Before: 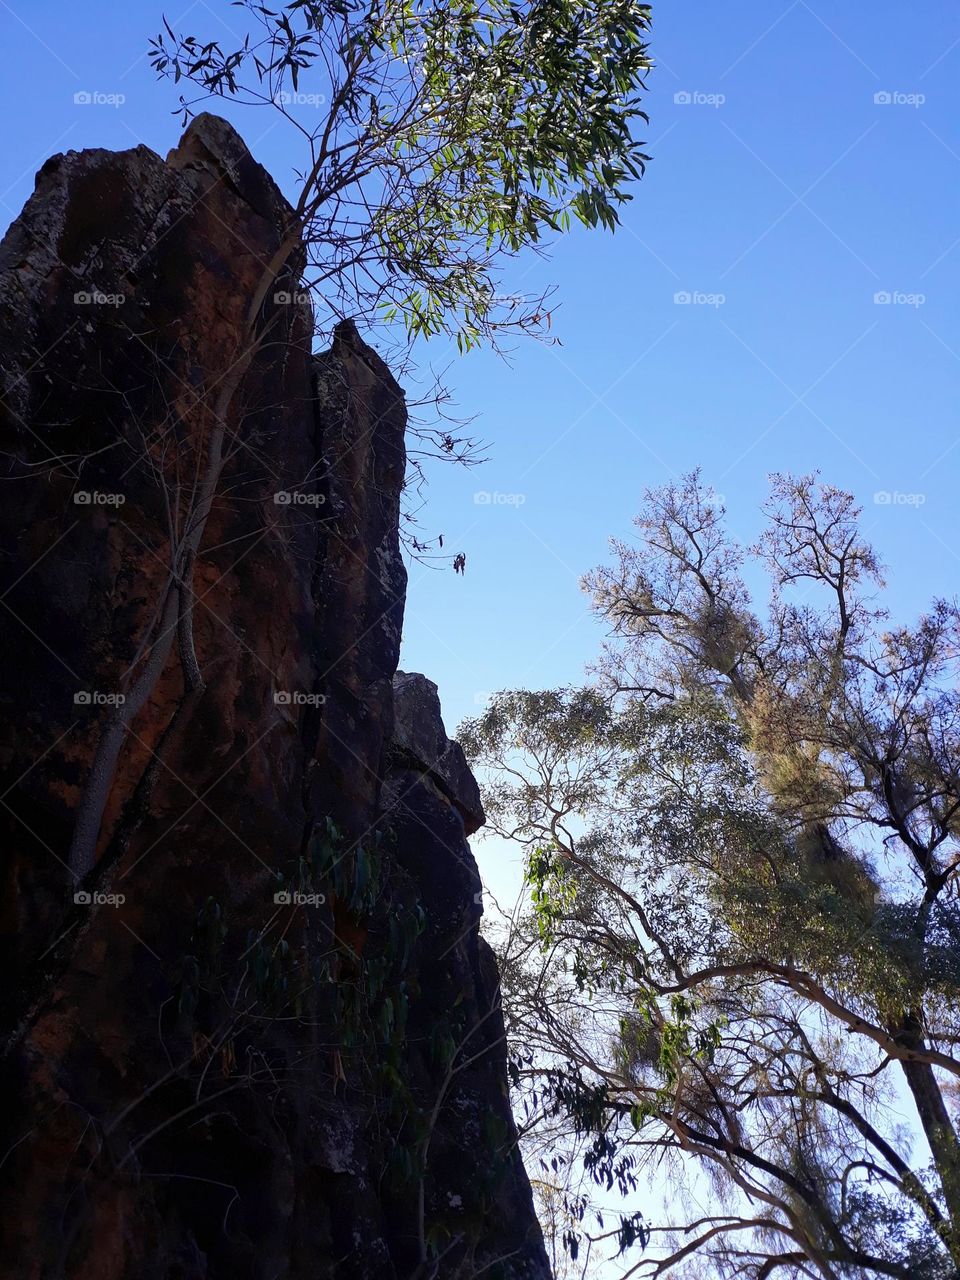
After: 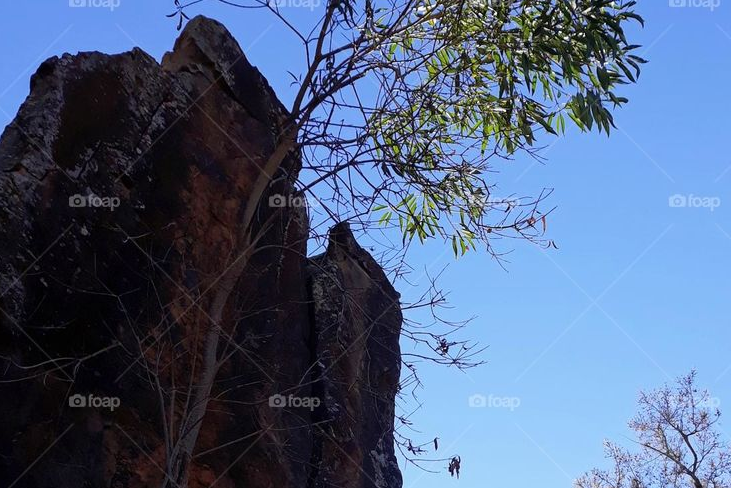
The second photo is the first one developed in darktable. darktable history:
crop: left 0.568%, top 7.651%, right 23.245%, bottom 54.208%
